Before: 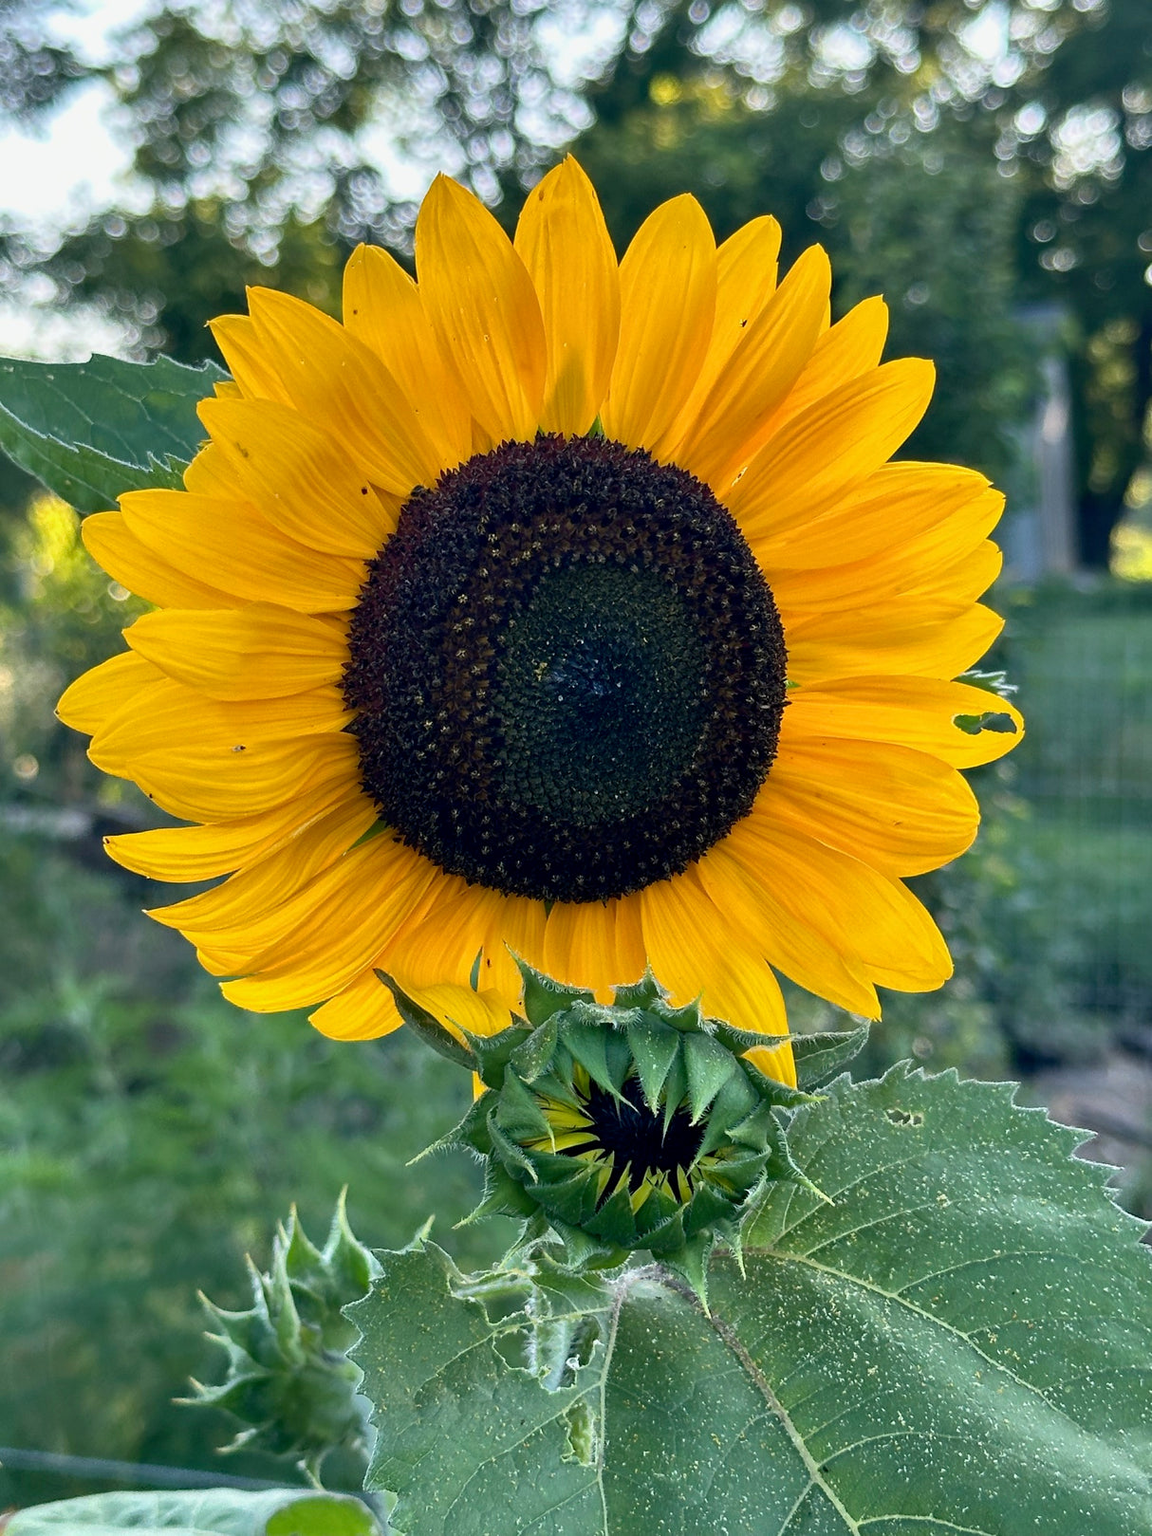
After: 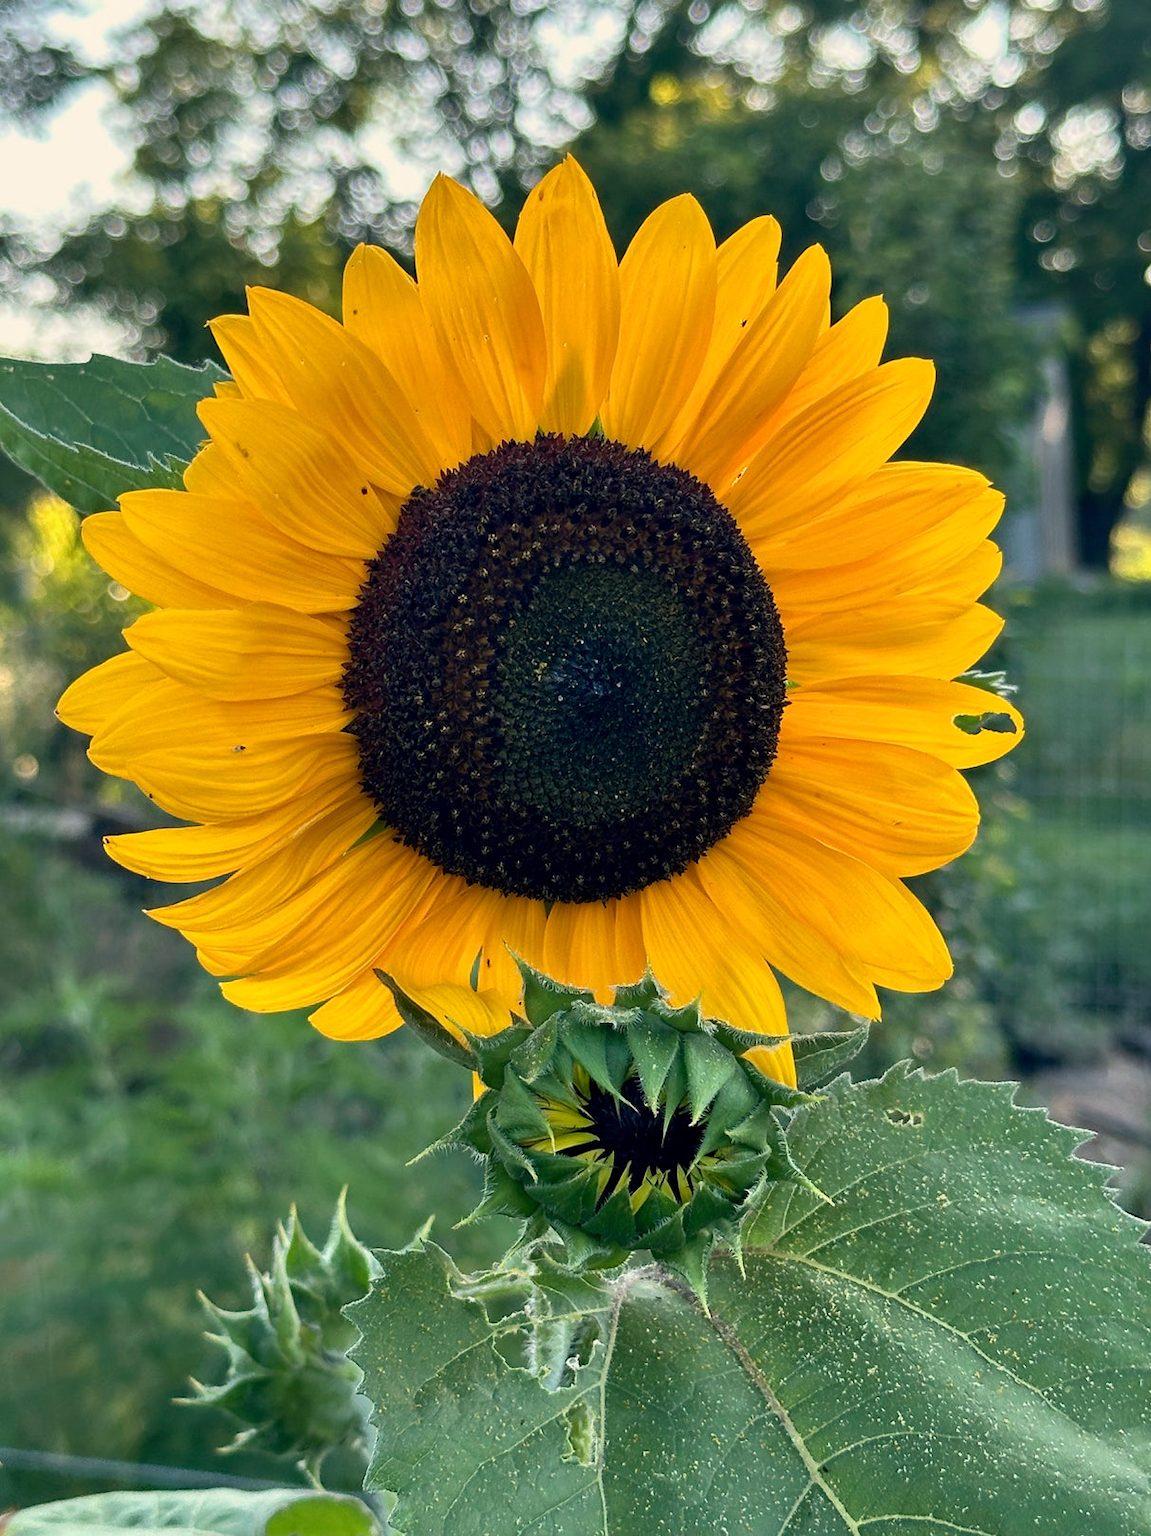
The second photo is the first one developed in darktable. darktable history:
white balance: red 1.045, blue 0.932
exposure: exposure -0.048 EV, compensate highlight preservation false
